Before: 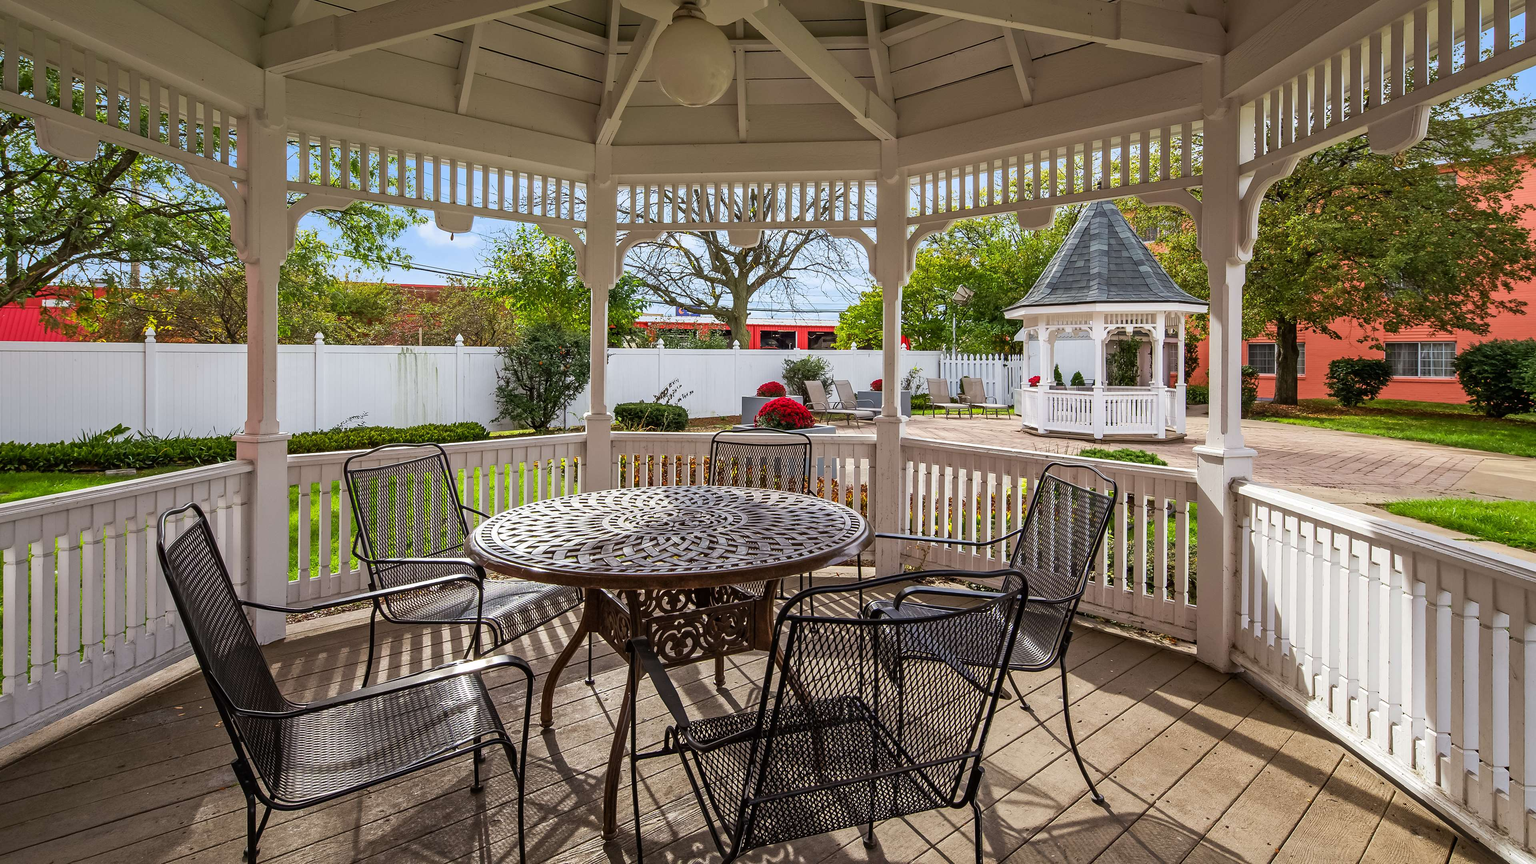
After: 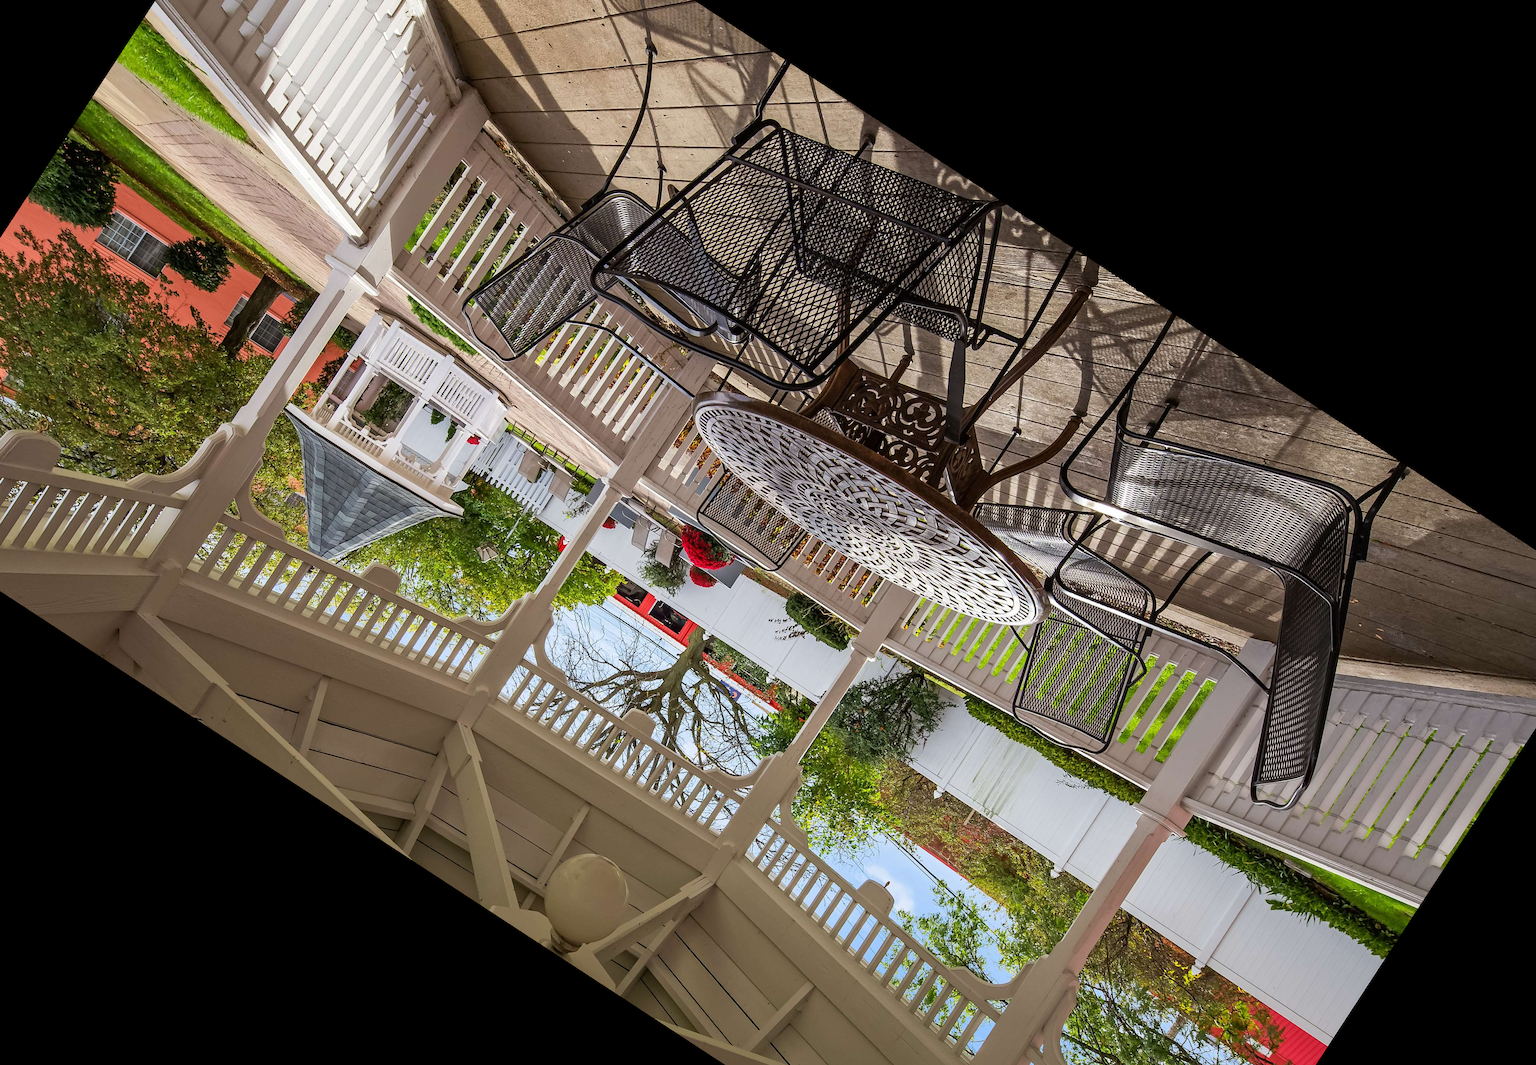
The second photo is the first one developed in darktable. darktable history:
crop and rotate: angle 146.84°, left 9.088%, top 15.573%, right 4.512%, bottom 16.997%
